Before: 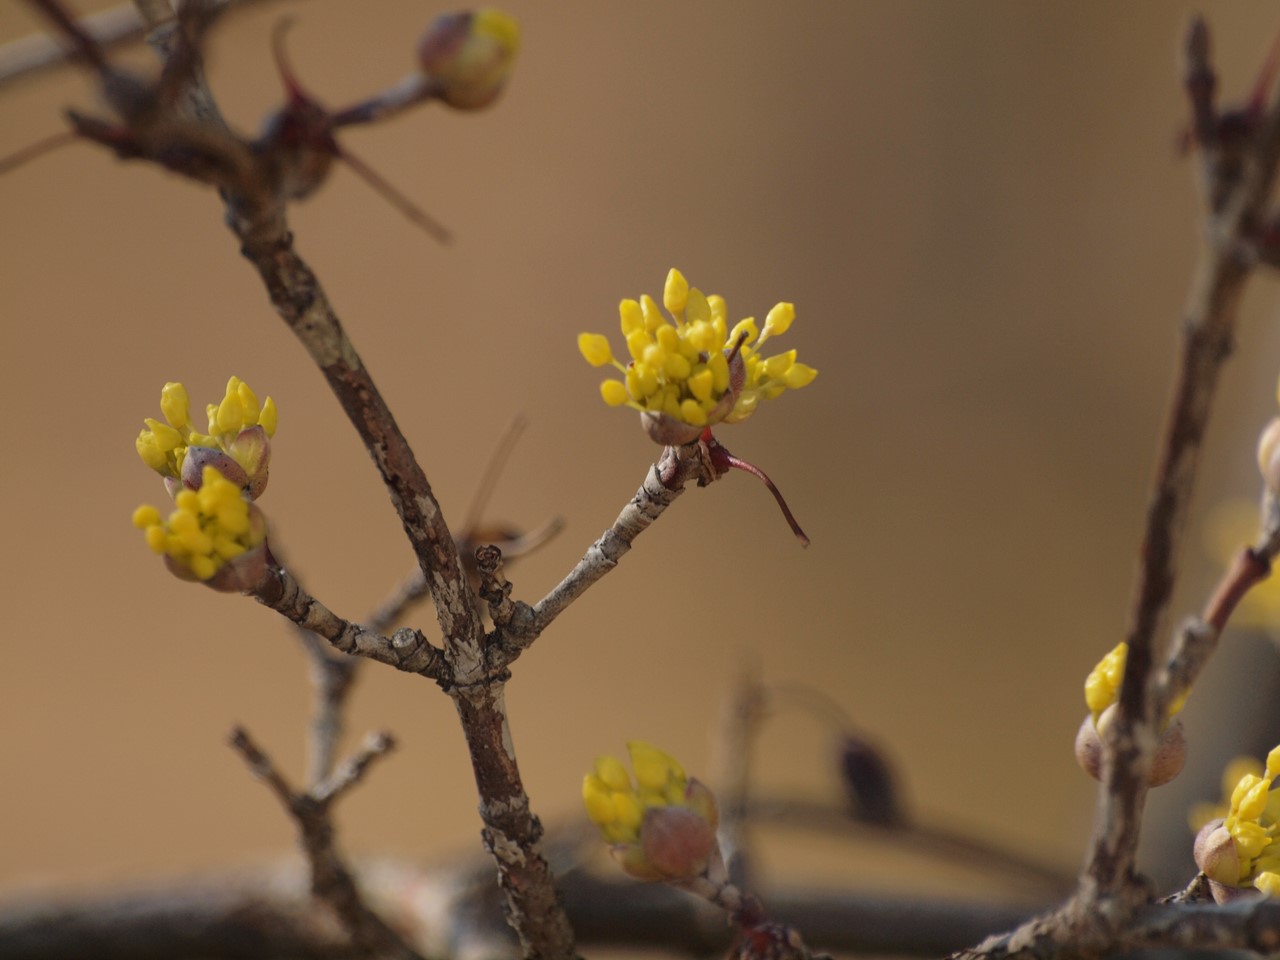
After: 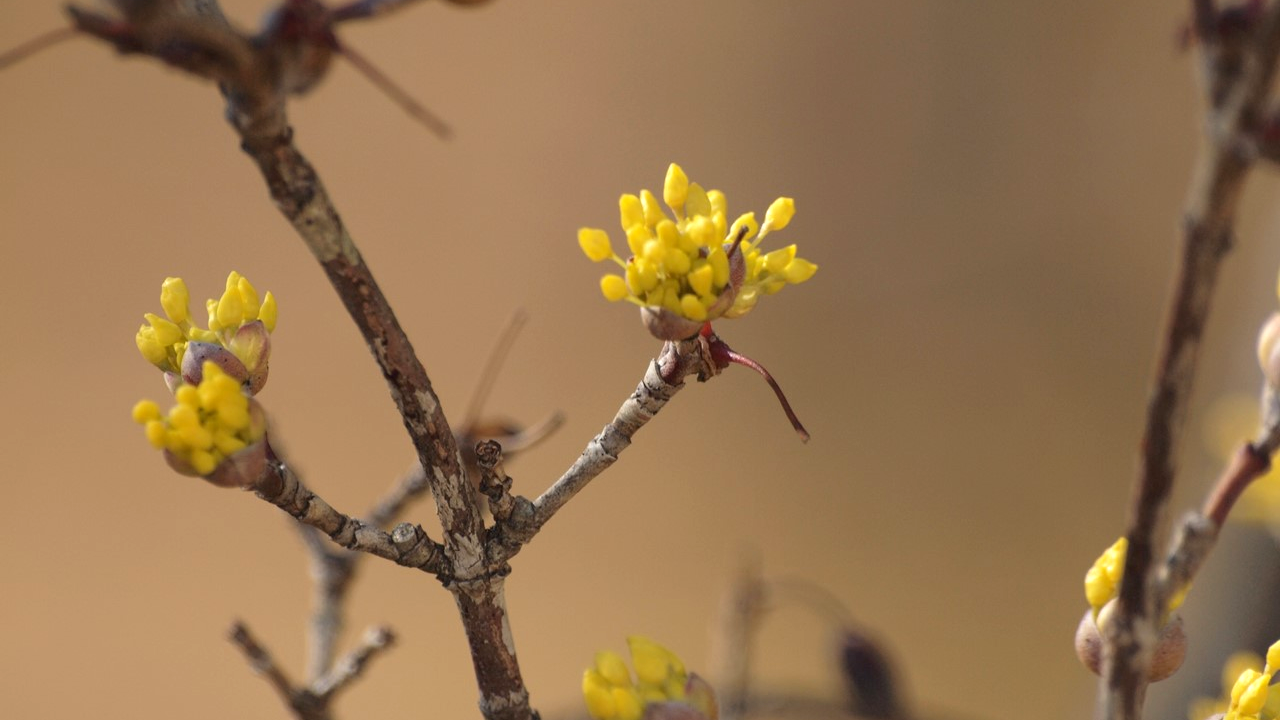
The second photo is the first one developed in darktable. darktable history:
exposure: black level correction 0.001, exposure 0.5 EV, compensate exposure bias true, compensate highlight preservation false
crop: top 11.038%, bottom 13.962%
color zones: curves: ch0 [(0, 0.5) (0.143, 0.5) (0.286, 0.5) (0.429, 0.495) (0.571, 0.437) (0.714, 0.44) (0.857, 0.496) (1, 0.5)]
